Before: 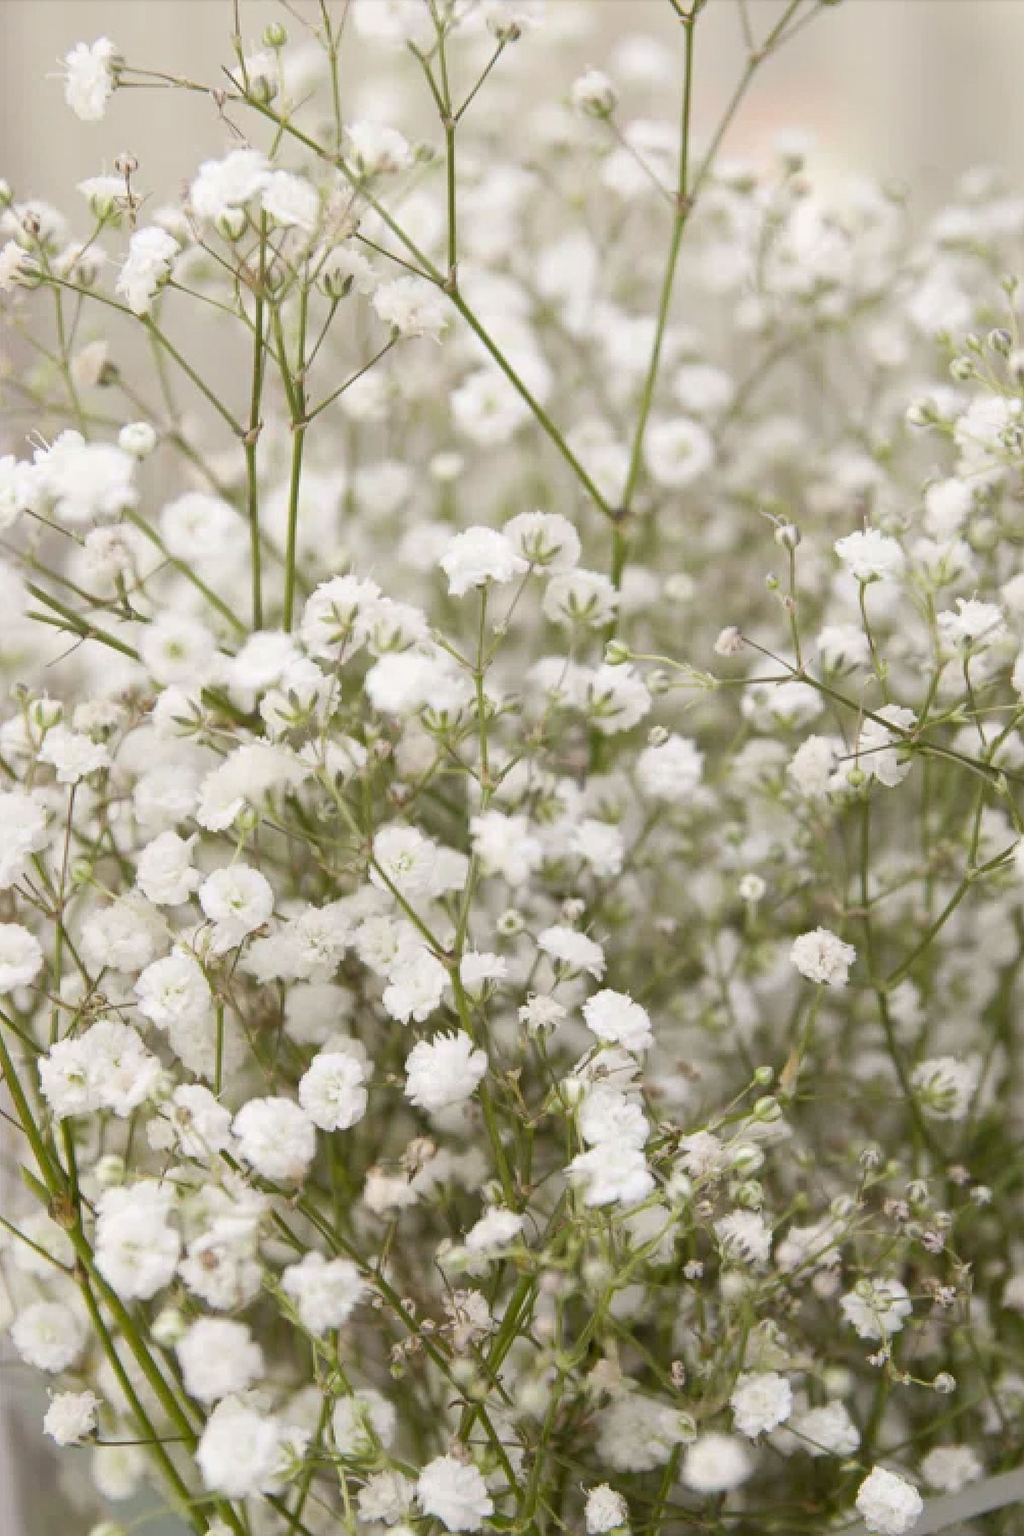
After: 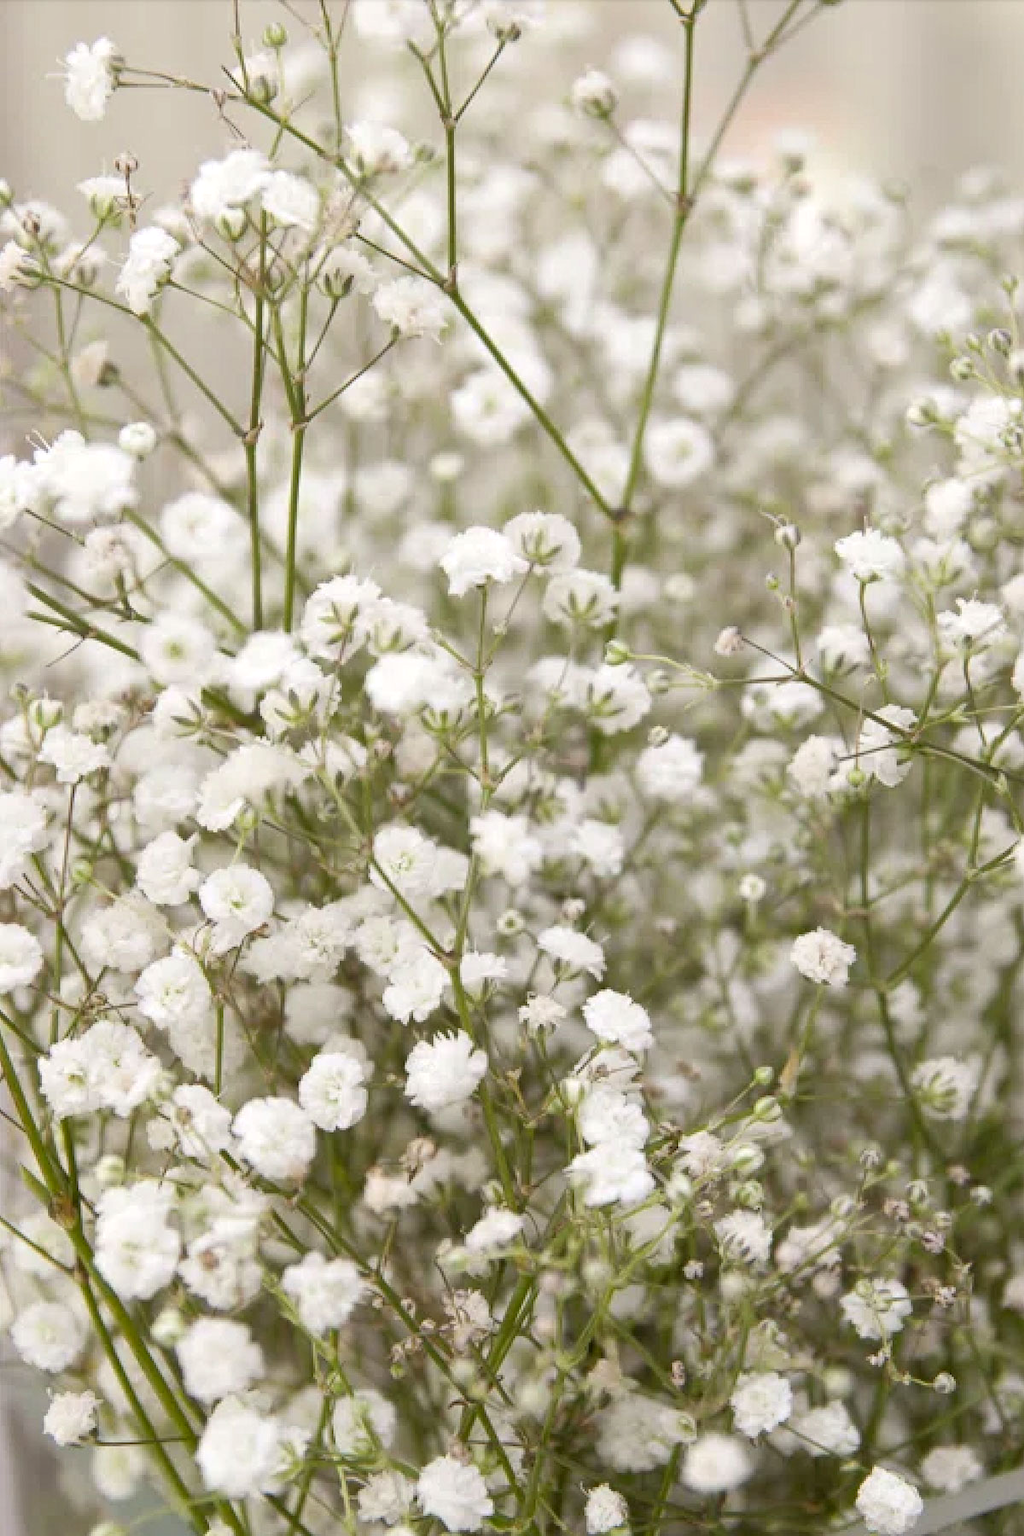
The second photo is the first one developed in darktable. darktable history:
shadows and highlights: shadows 37.27, highlights -28.18, soften with gaussian
exposure: black level correction 0.001, exposure 0.14 EV, compensate highlight preservation false
